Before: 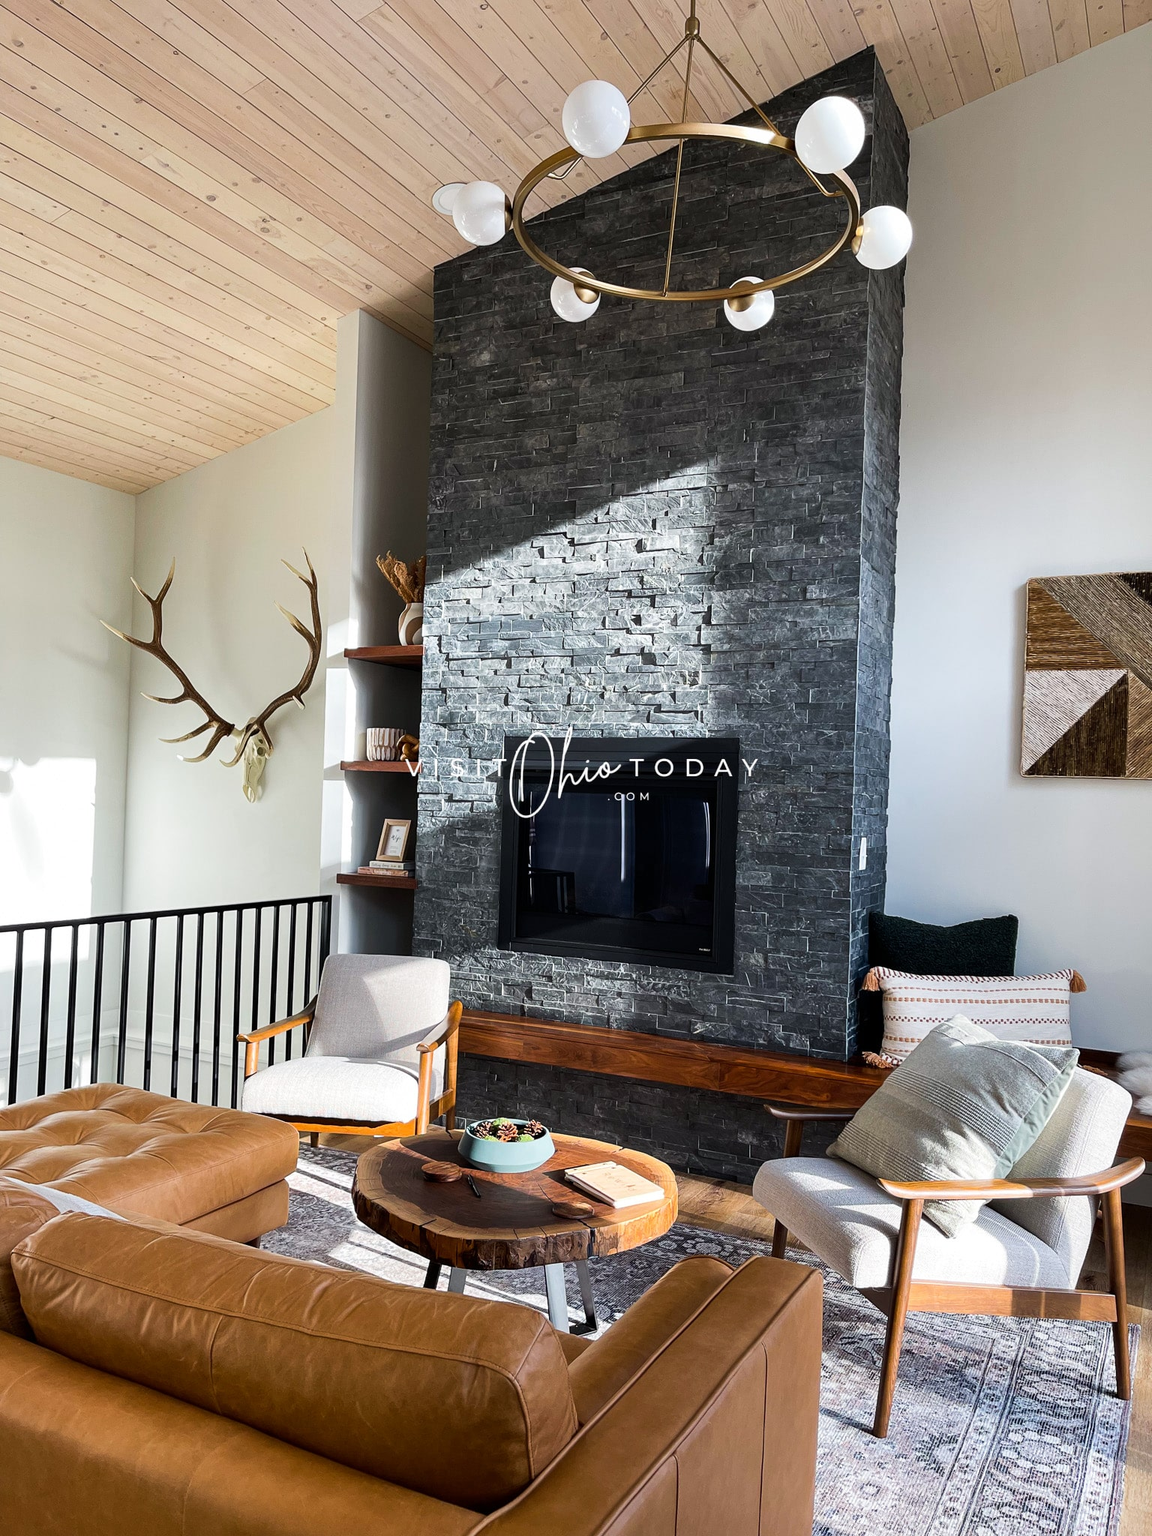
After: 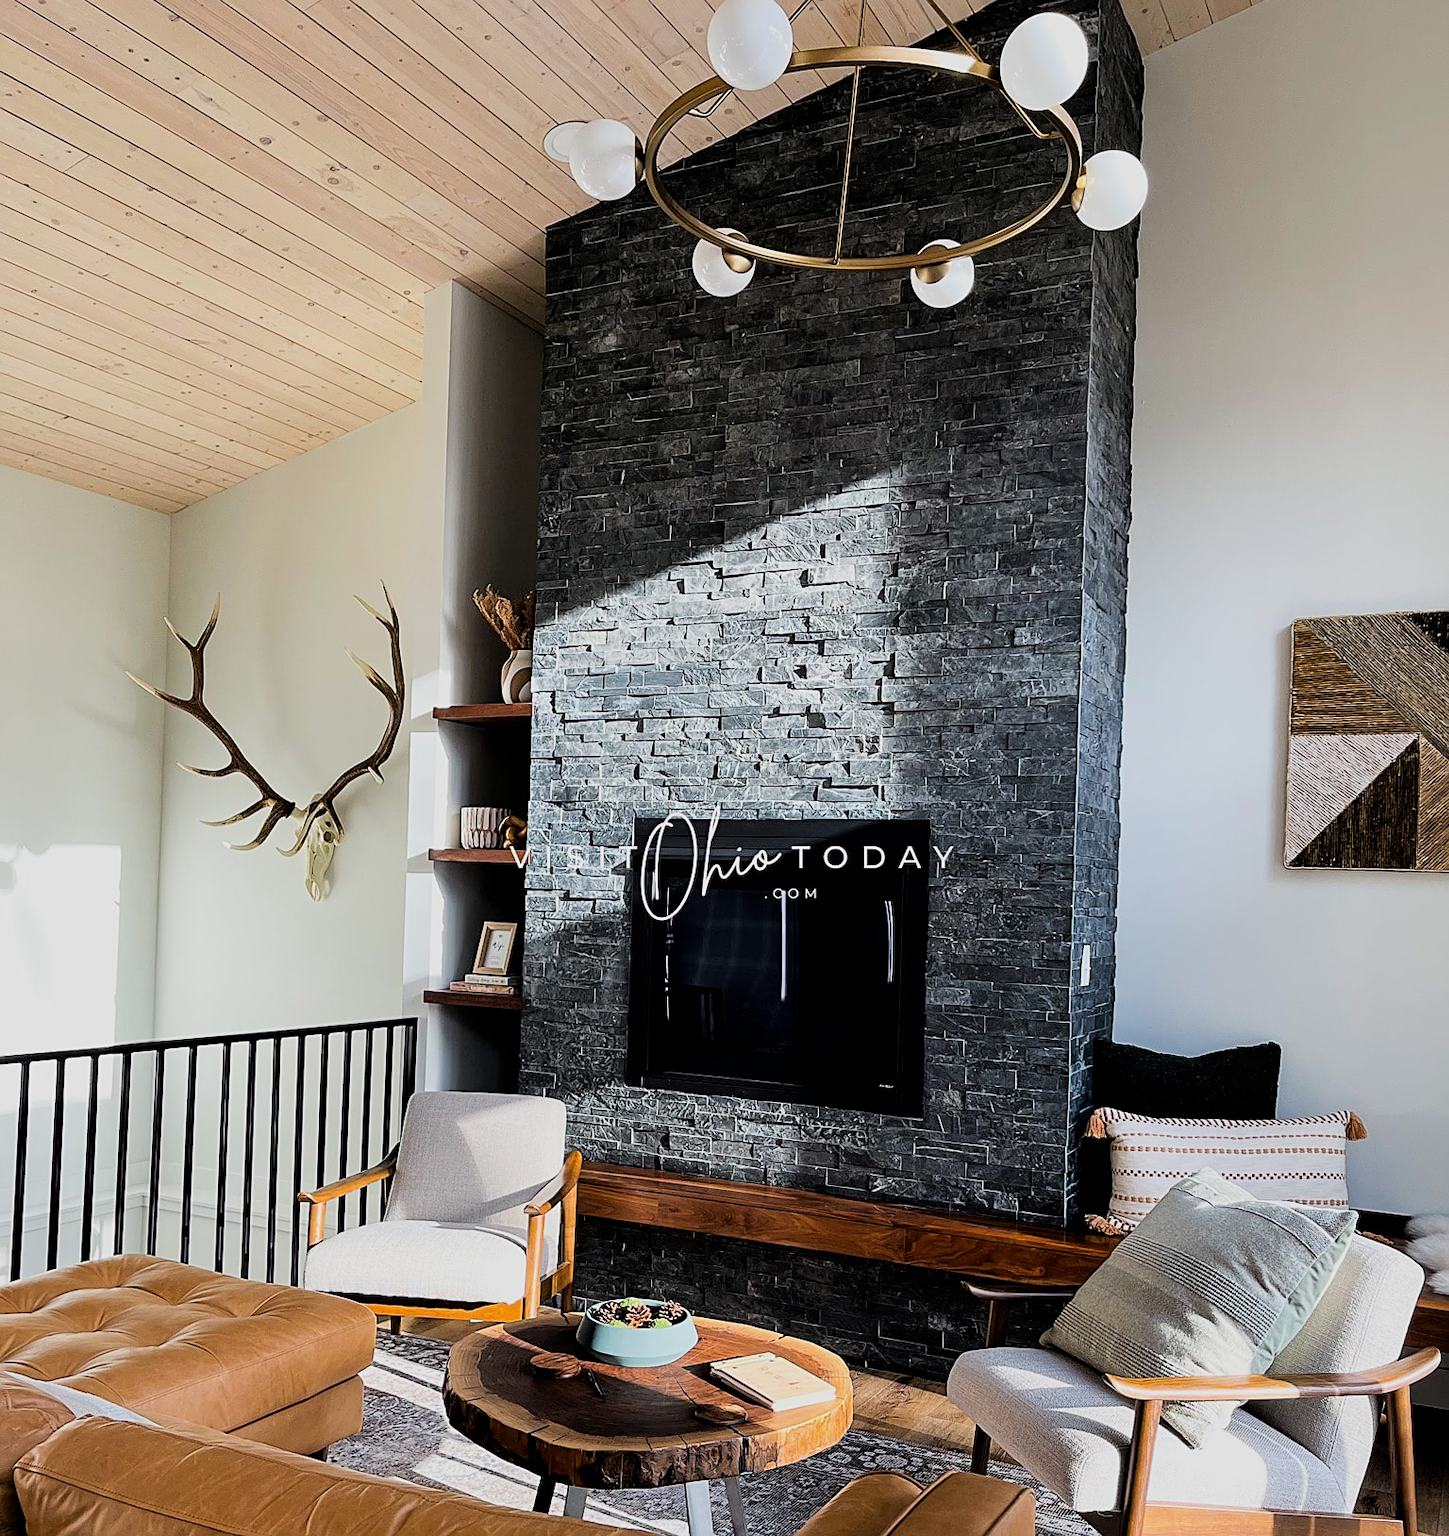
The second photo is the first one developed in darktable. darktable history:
sharpen: on, module defaults
filmic rgb: black relative exposure -7.73 EV, white relative exposure 4.41 EV, target black luminance 0%, hardness 3.76, latitude 50.62%, contrast 1.073, highlights saturation mix 9.1%, shadows ↔ highlights balance -0.219%, color science v6 (2022)
crop and rotate: top 5.656%, bottom 14.848%
